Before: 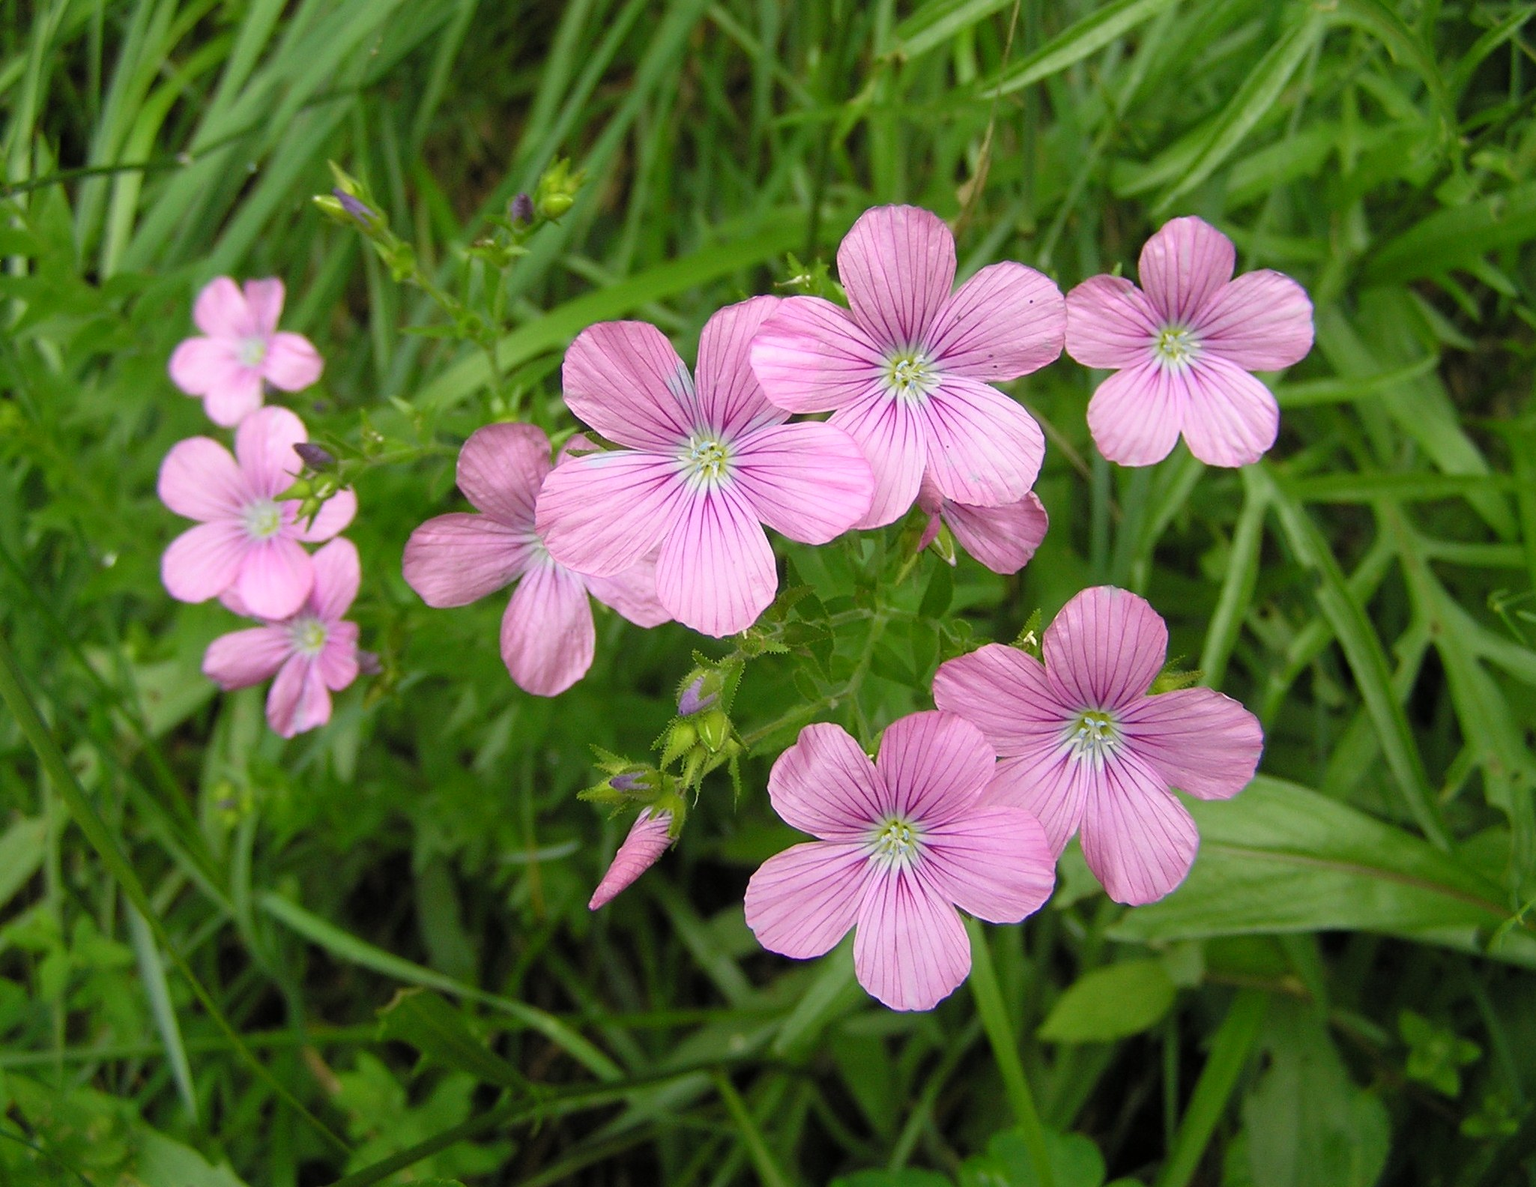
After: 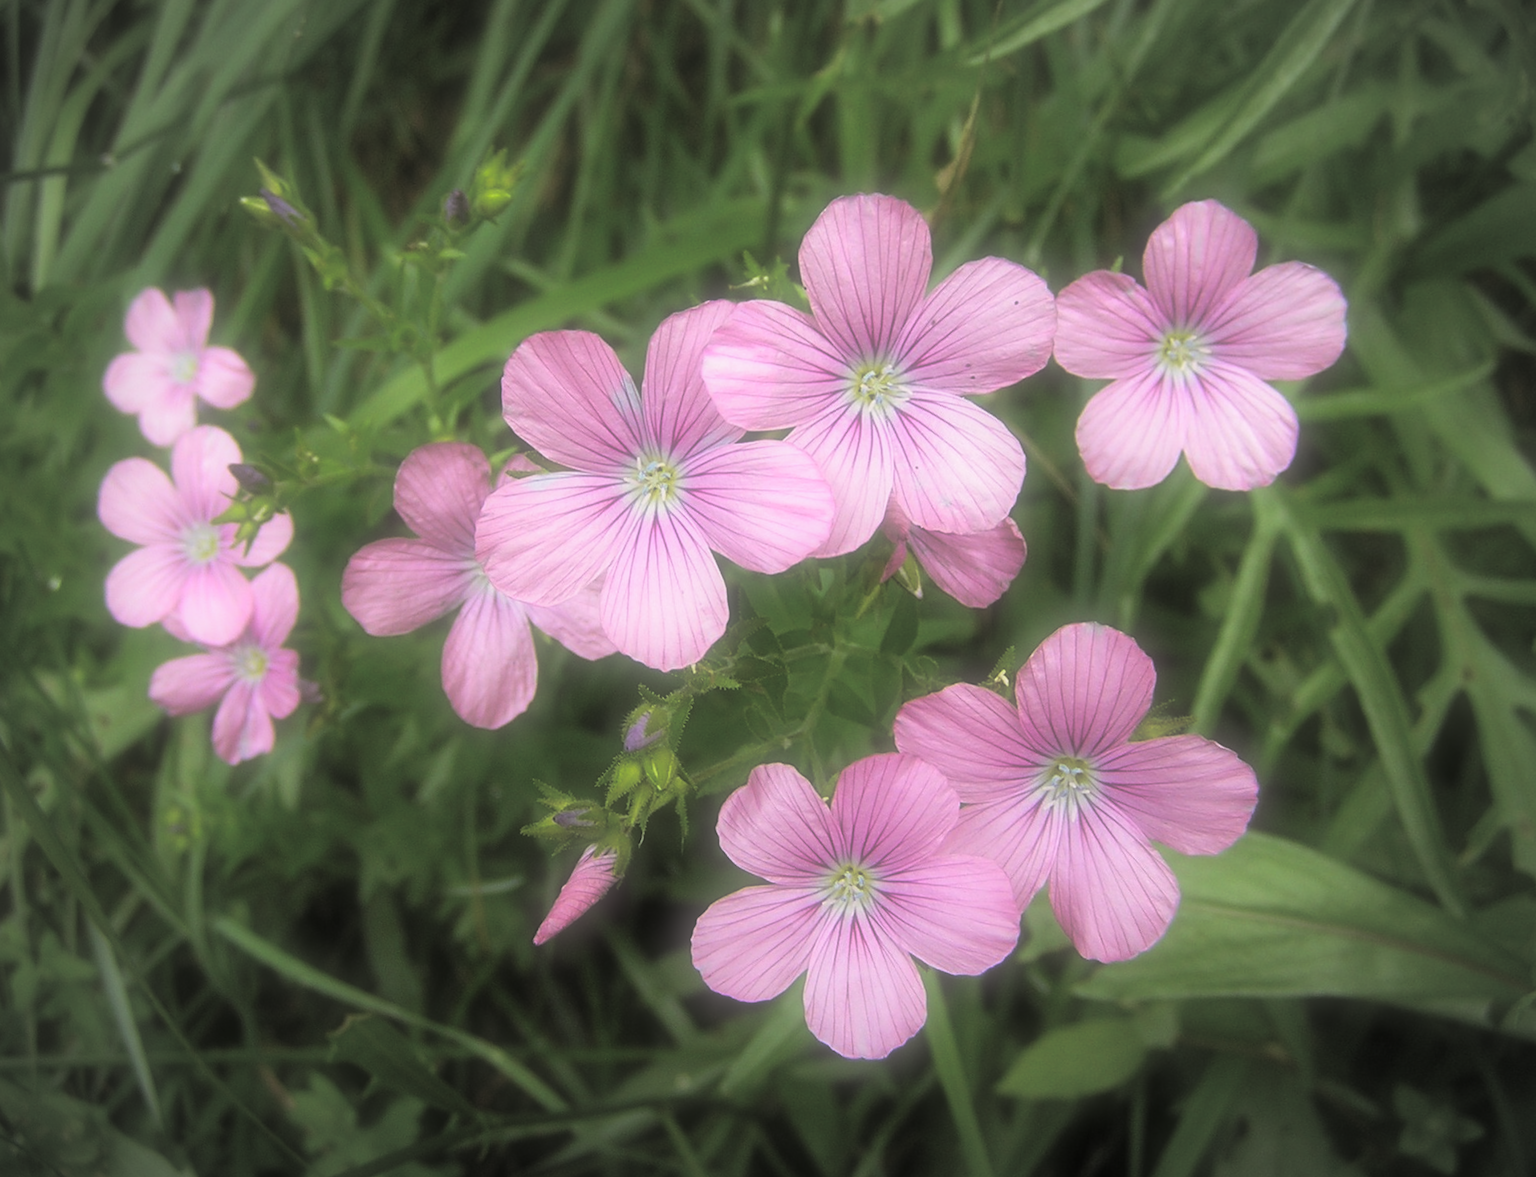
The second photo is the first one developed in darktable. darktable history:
crop and rotate: angle -0.5°
soften: size 60.24%, saturation 65.46%, brightness 0.506 EV, mix 25.7%
vignetting: fall-off radius 60%, automatic ratio true
split-toning: shadows › hue 36°, shadows › saturation 0.05, highlights › hue 10.8°, highlights › saturation 0.15, compress 40%
rotate and perspective: rotation 0.062°, lens shift (vertical) 0.115, lens shift (horizontal) -0.133, crop left 0.047, crop right 0.94, crop top 0.061, crop bottom 0.94
color balance rgb: perceptual saturation grading › global saturation 10%, global vibrance 10%
